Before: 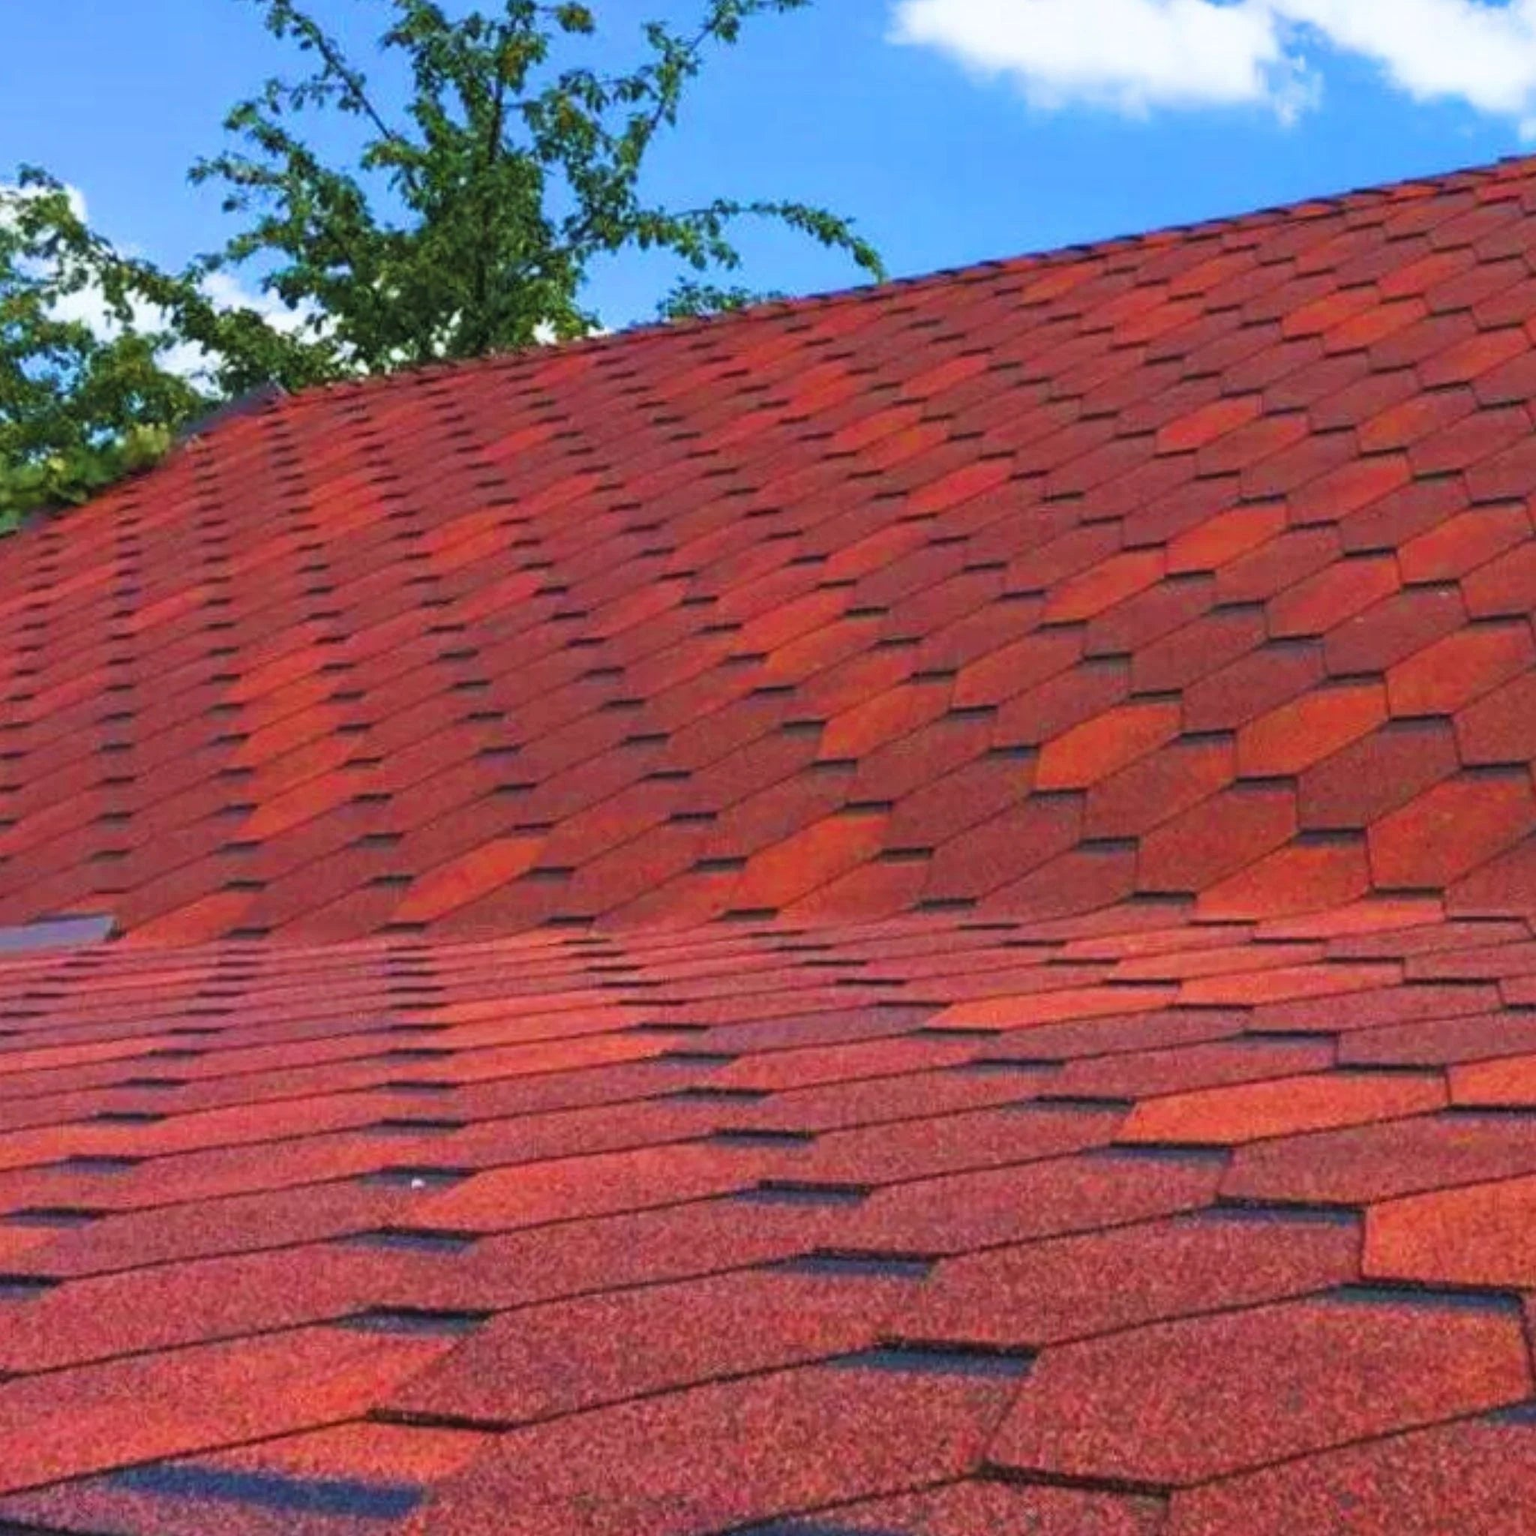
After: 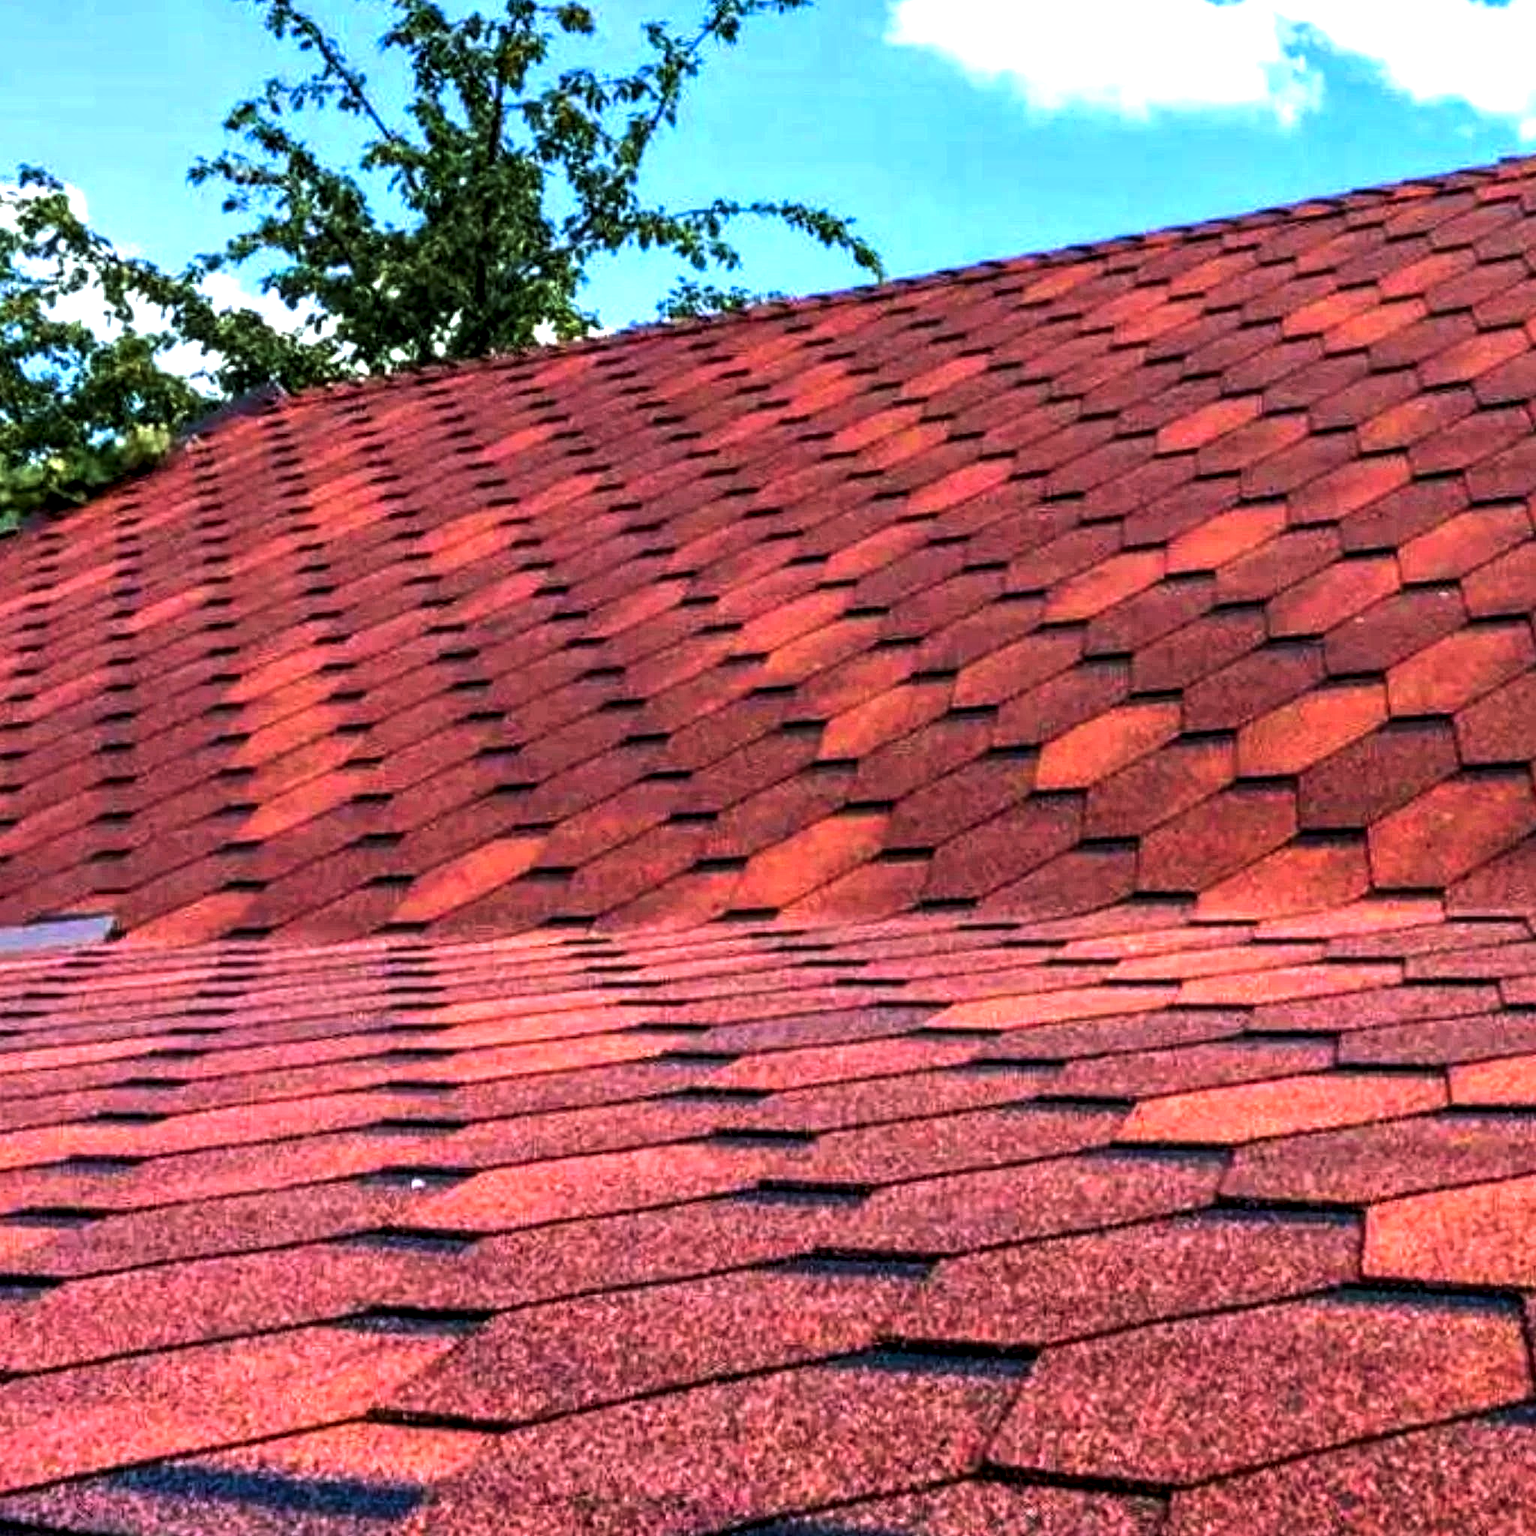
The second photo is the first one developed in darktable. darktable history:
color correction: highlights a* -0.137, highlights b* -5.91, shadows a* -0.137, shadows b* -0.137
local contrast: detail 150%
contrast equalizer: octaves 7, y [[0.6 ×6], [0.55 ×6], [0 ×6], [0 ×6], [0 ×6]], mix 0.3
tone equalizer: -8 EV -1.08 EV, -7 EV -1.01 EV, -6 EV -0.867 EV, -5 EV -0.578 EV, -3 EV 0.578 EV, -2 EV 0.867 EV, -1 EV 1.01 EV, +0 EV 1.08 EV, edges refinement/feathering 500, mask exposure compensation -1.57 EV, preserve details no
